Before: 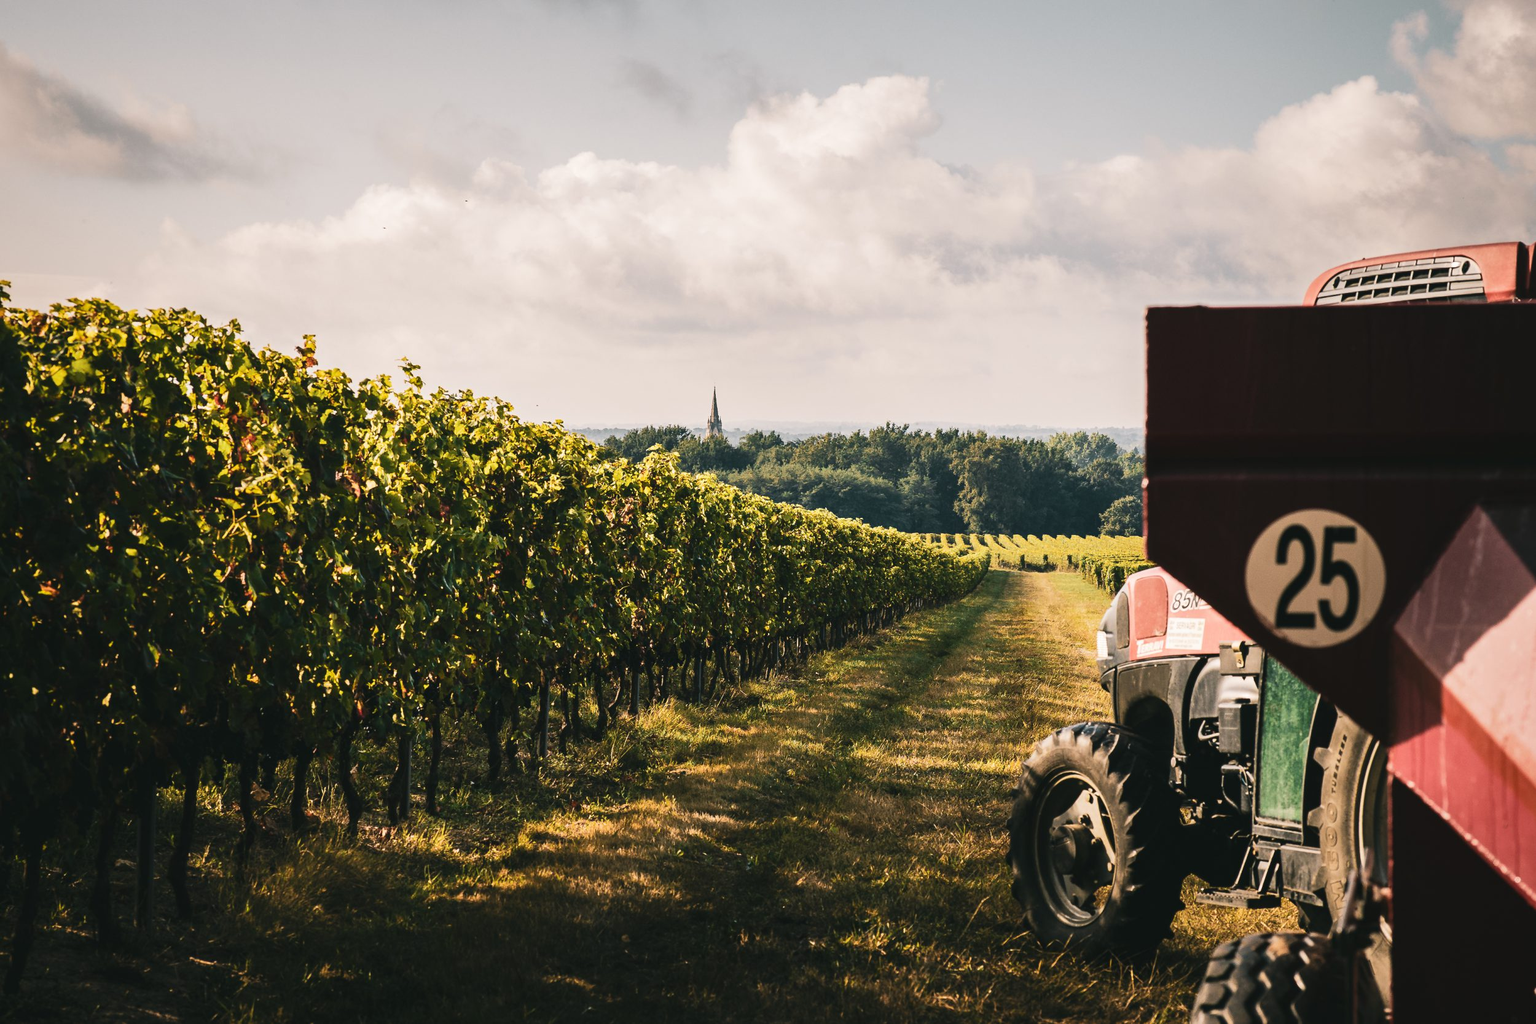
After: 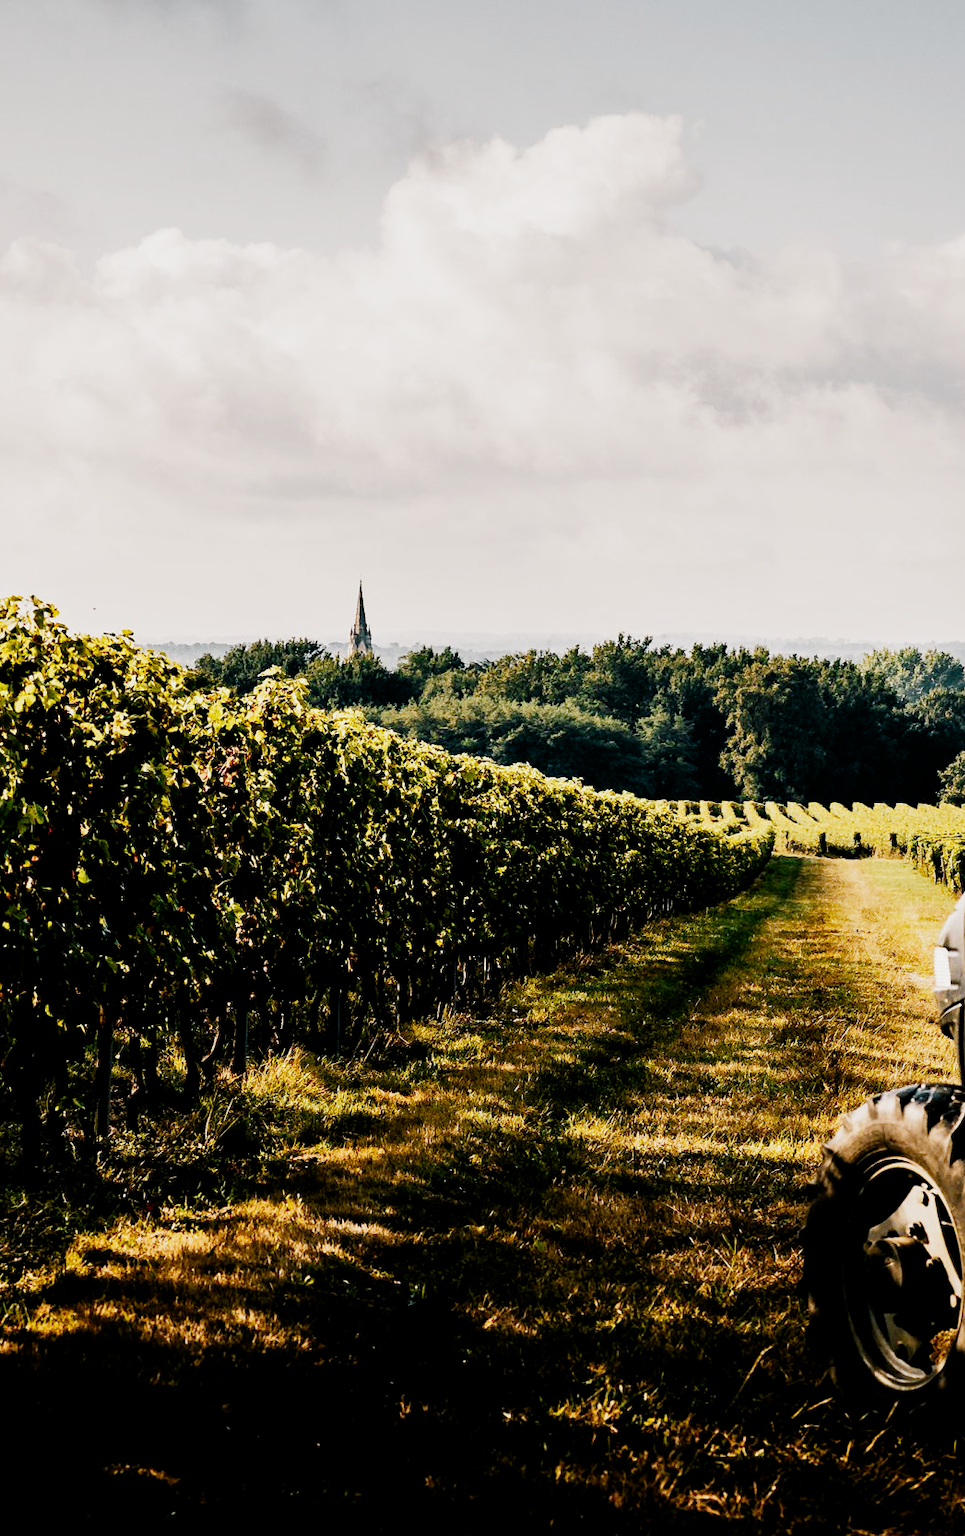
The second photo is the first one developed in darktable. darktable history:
filmic rgb: black relative exposure -5.15 EV, white relative exposure 3.95 EV, hardness 2.88, contrast 1.517, preserve chrominance no, color science v4 (2020), contrast in shadows soft, contrast in highlights soft
crop: left 30.918%, right 27.176%
shadows and highlights: shadows 2.45, highlights -16.97, soften with gaussian
